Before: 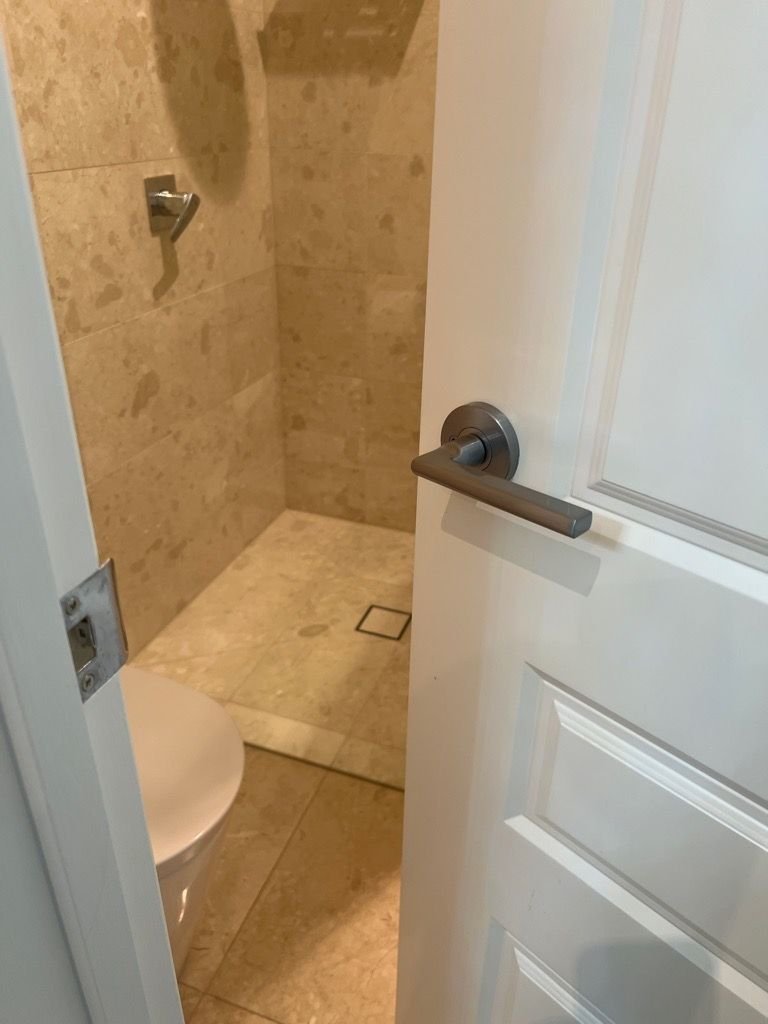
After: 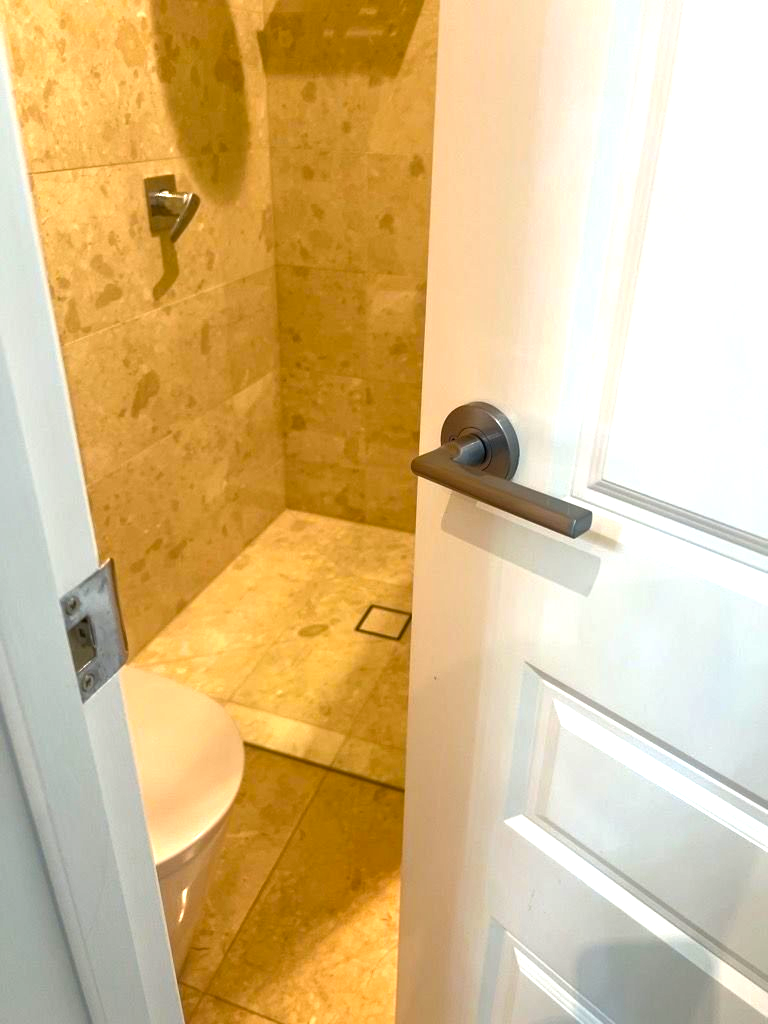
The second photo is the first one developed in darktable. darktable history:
local contrast: mode bilateral grid, contrast 20, coarseness 50, detail 120%, midtone range 0.2
color balance rgb: perceptual saturation grading › global saturation 19.903%, perceptual brilliance grading › global brilliance 25.309%, global vibrance 20.505%
